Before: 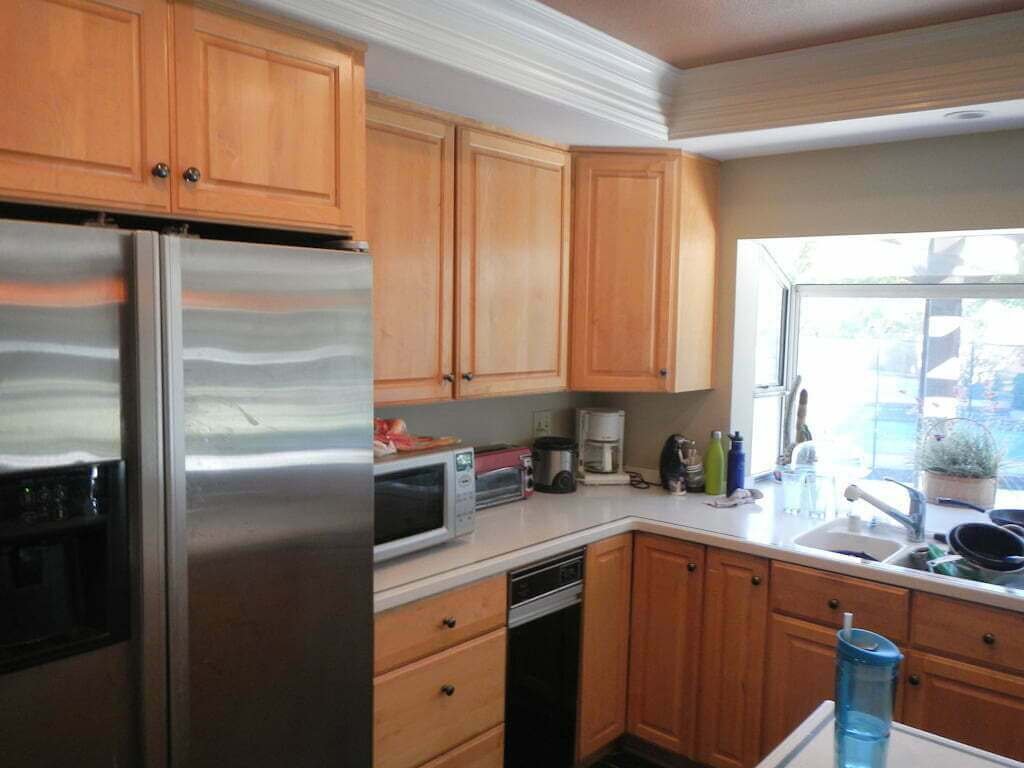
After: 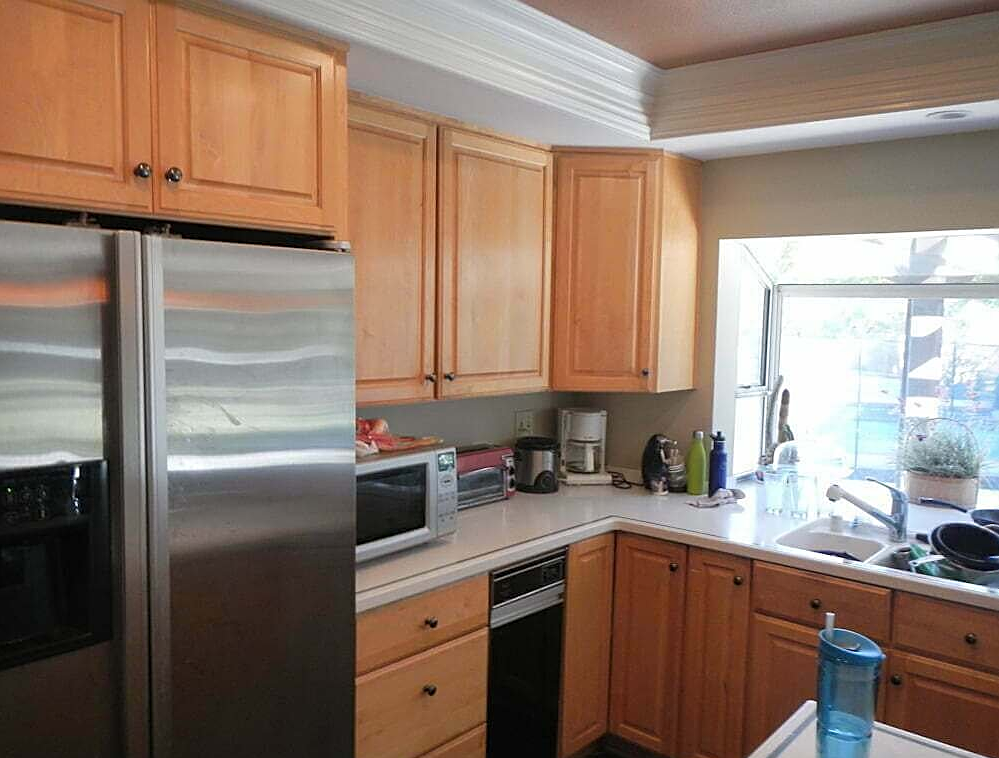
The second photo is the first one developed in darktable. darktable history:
crop and rotate: left 1.774%, right 0.633%, bottom 1.28%
sharpen: on, module defaults
color correction: saturation 0.98
